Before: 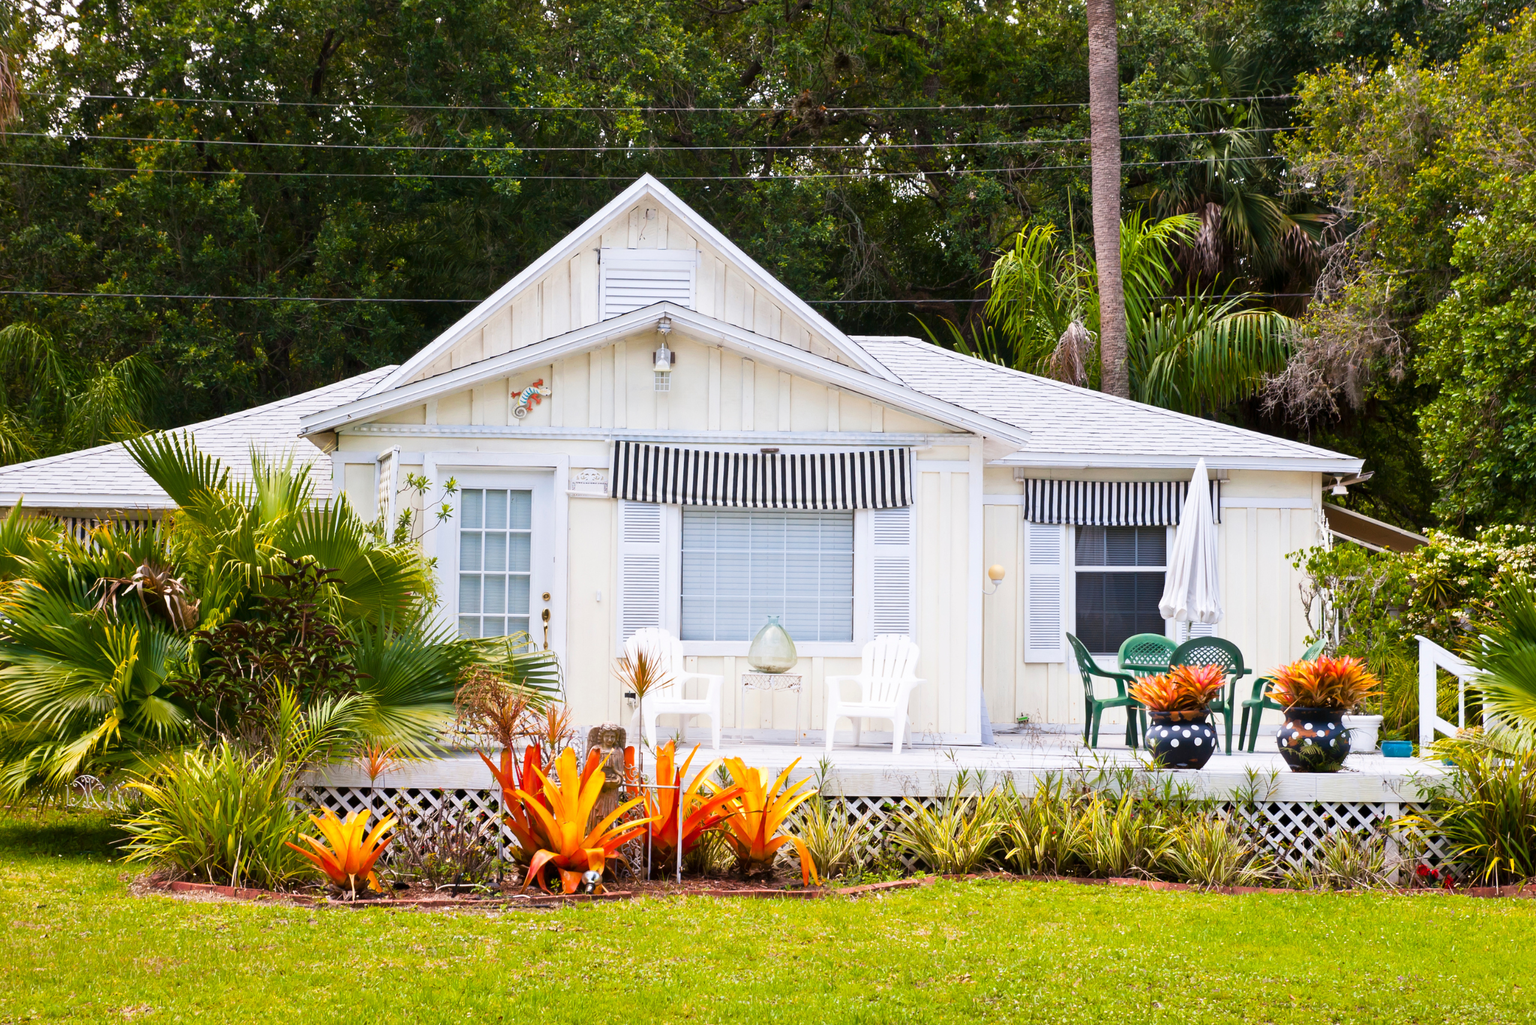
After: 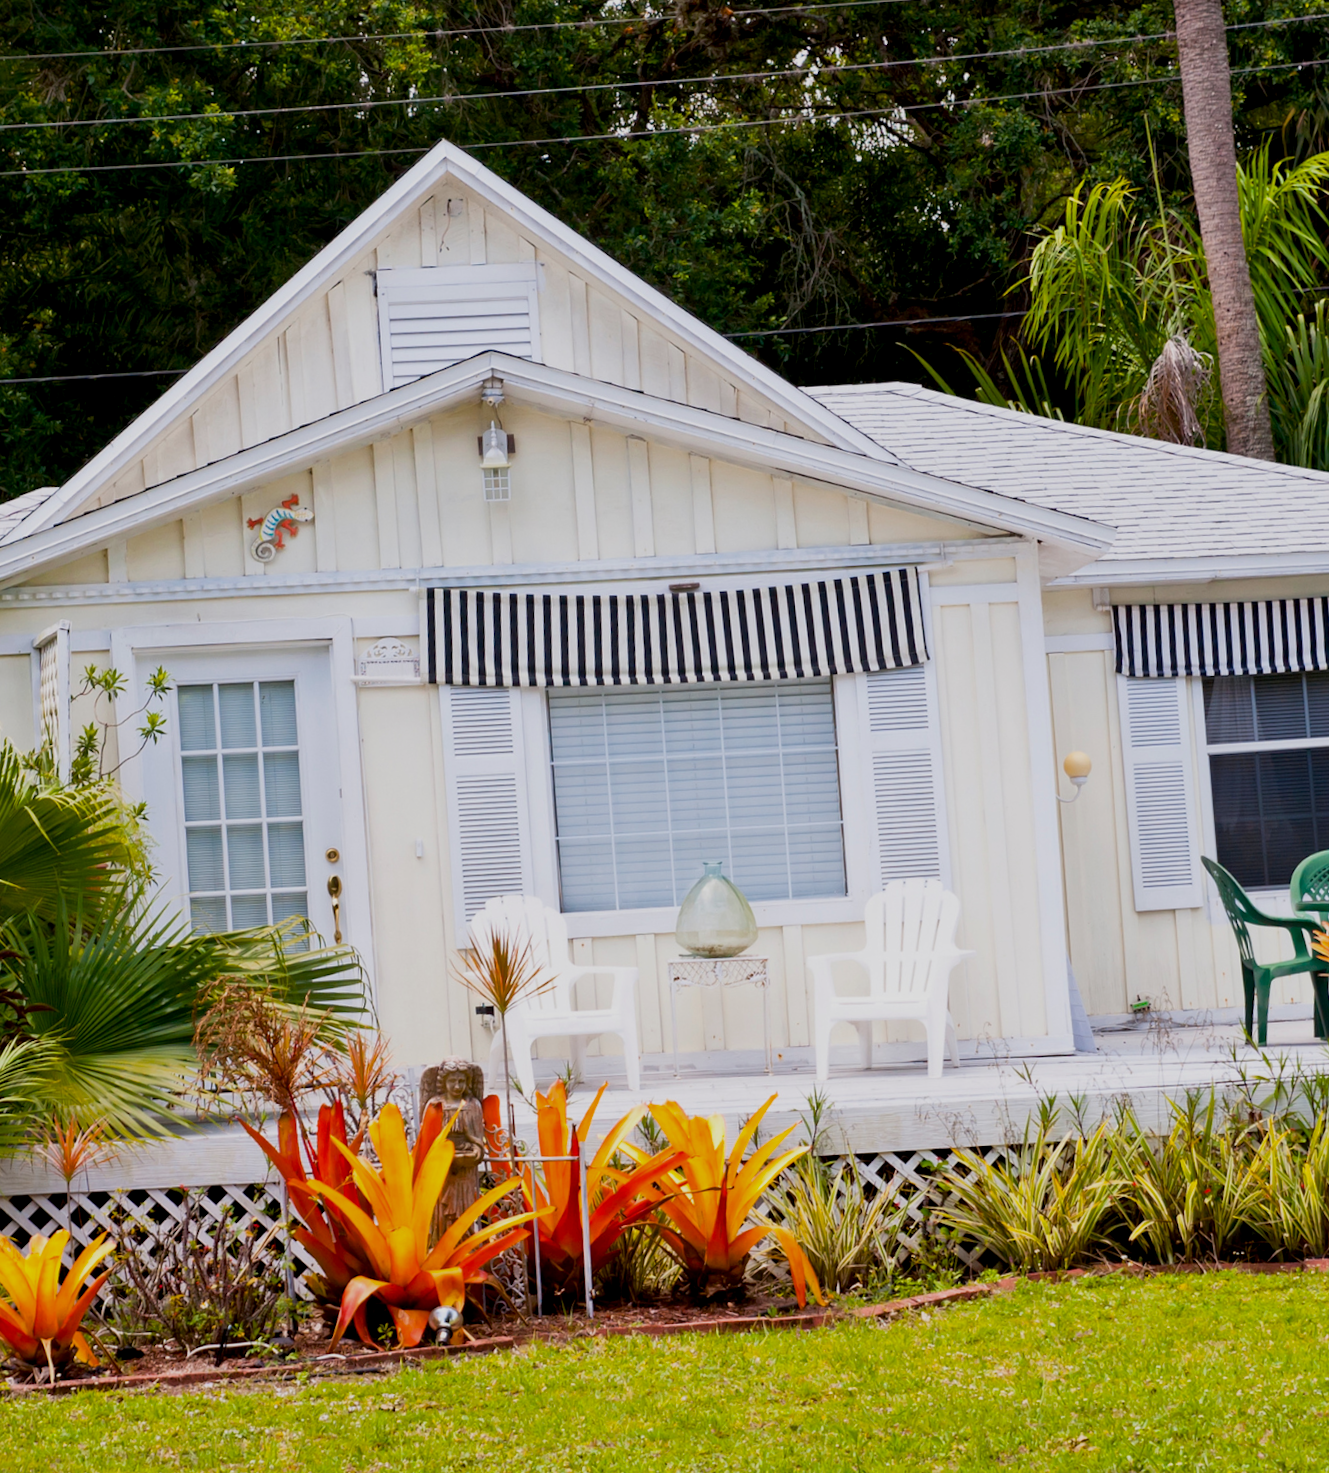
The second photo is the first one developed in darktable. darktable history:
rotate and perspective: rotation -4.2°, shear 0.006, automatic cropping off
exposure: black level correction 0.011, exposure -0.478 EV, compensate highlight preservation false
white balance: emerald 1
crop and rotate: angle 0.02°, left 24.353%, top 13.219%, right 26.156%, bottom 8.224%
